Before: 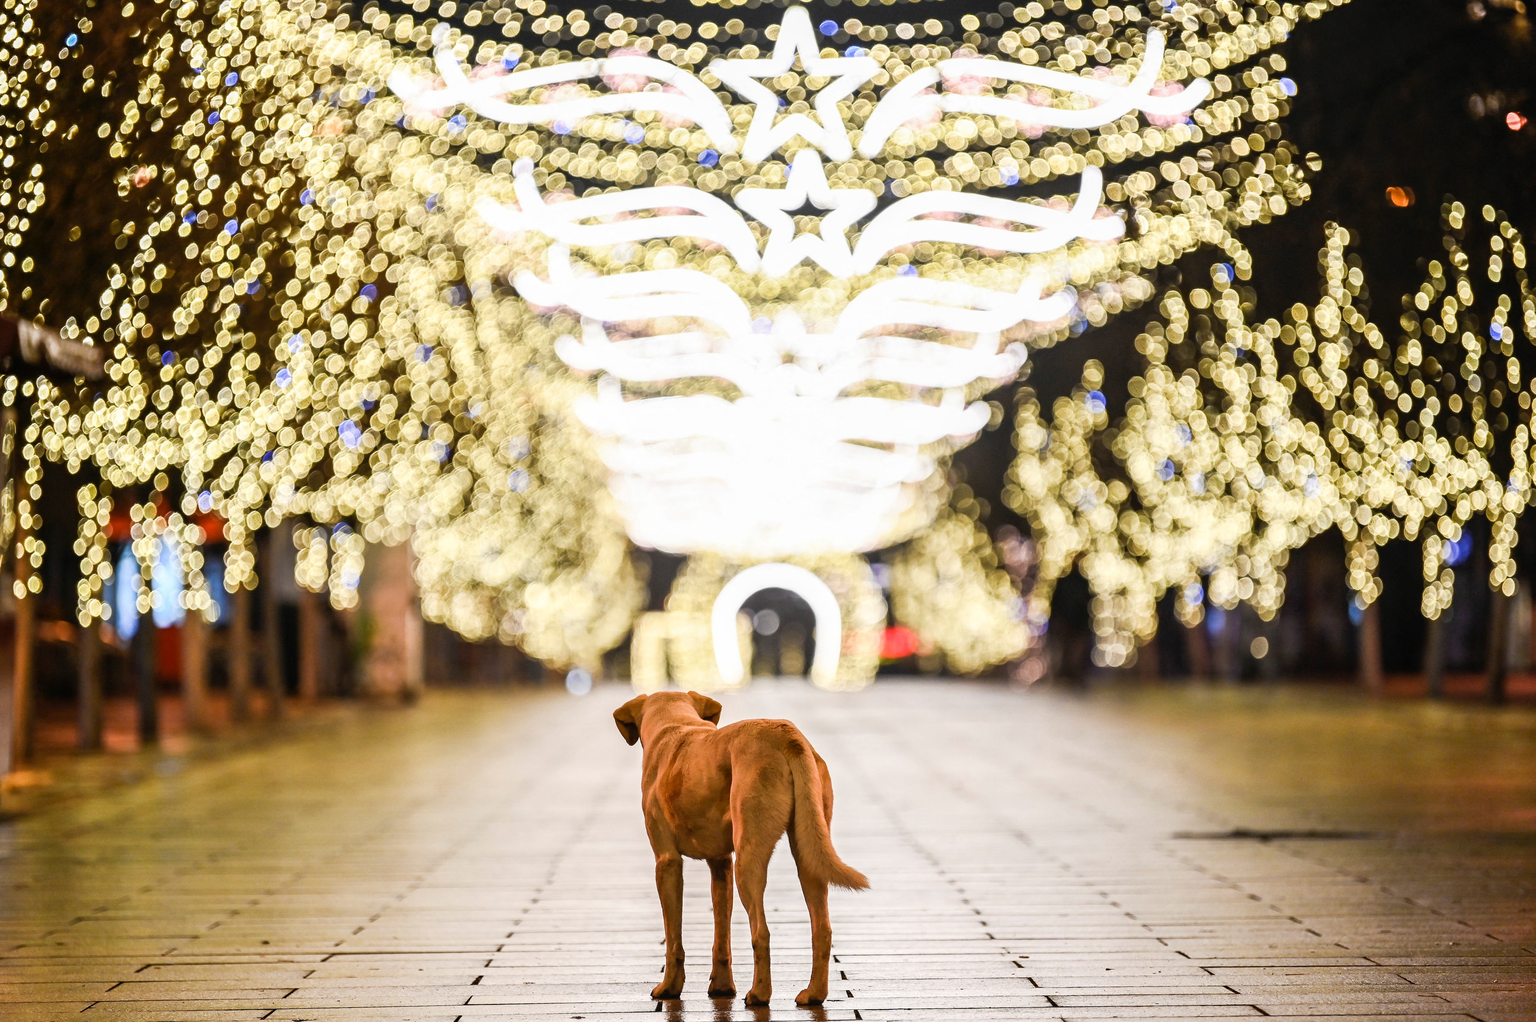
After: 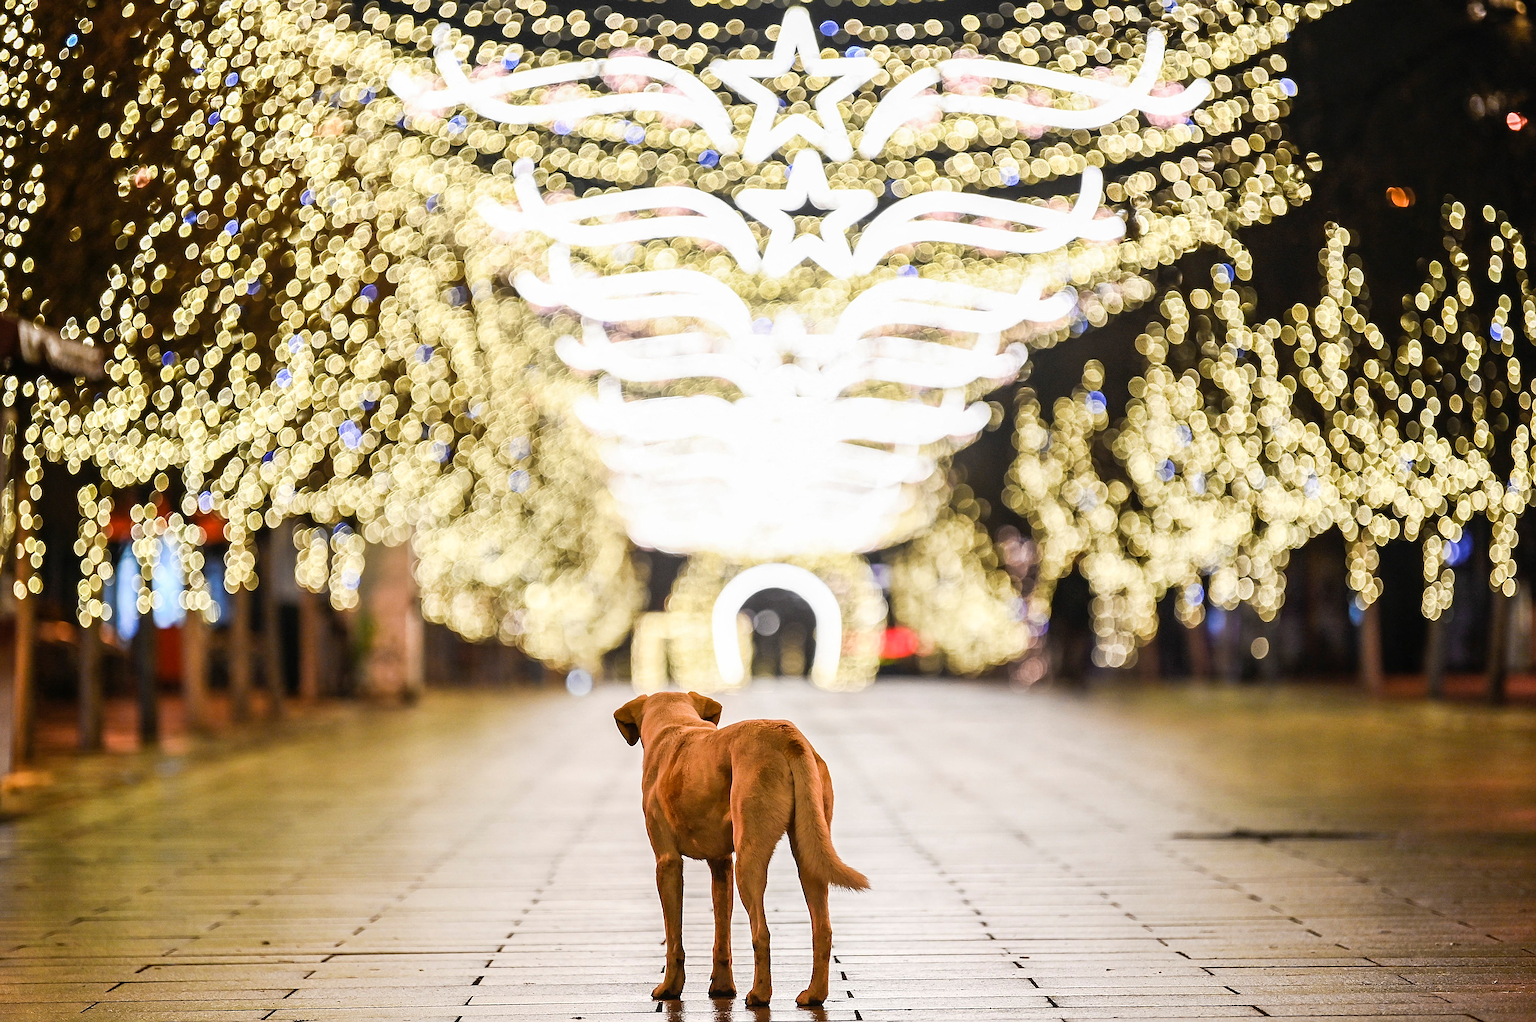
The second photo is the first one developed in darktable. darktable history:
sharpen: radius 2.707, amount 0.671
